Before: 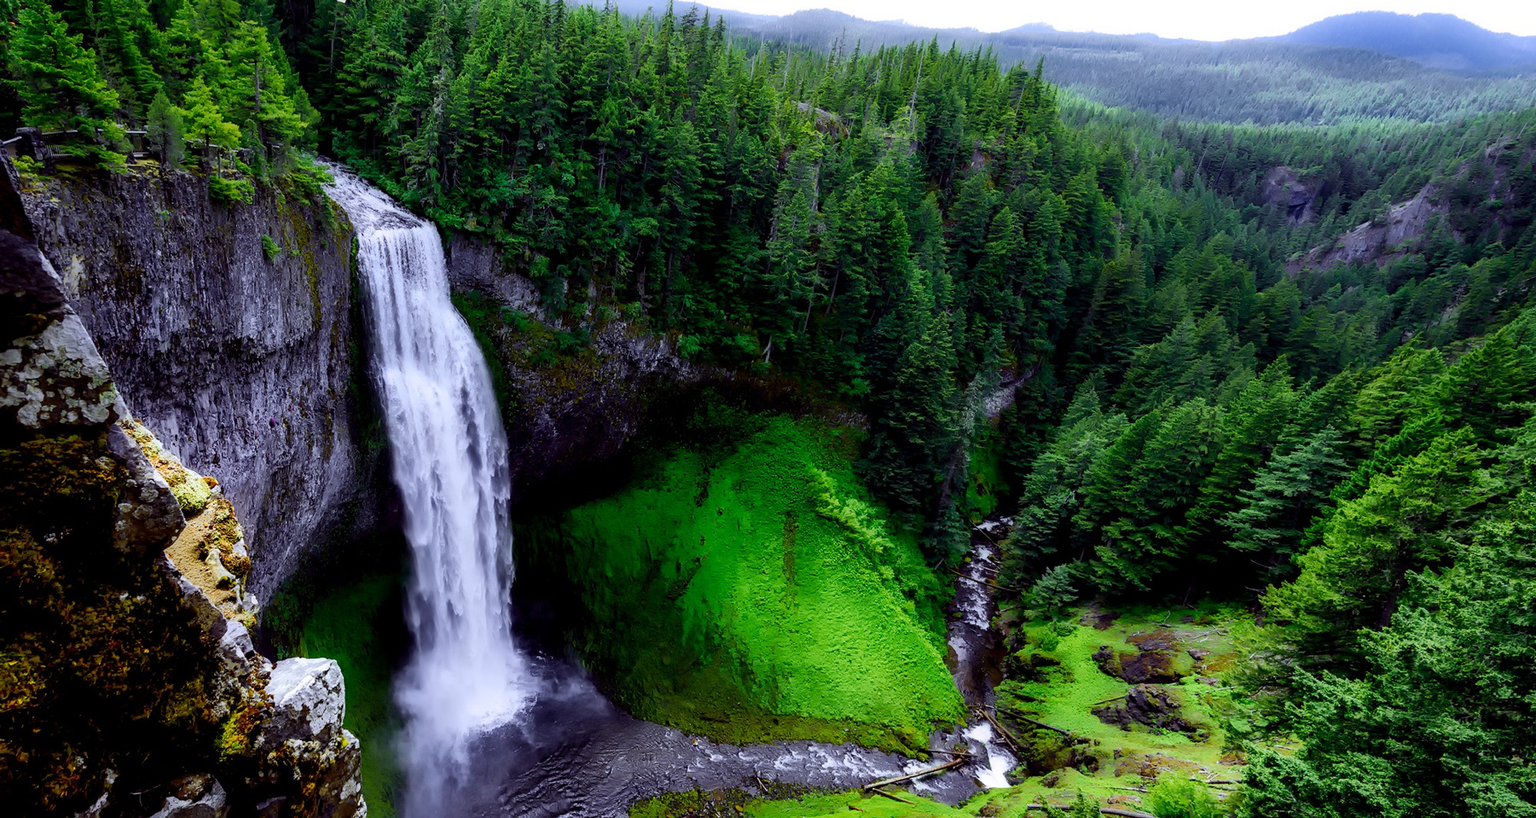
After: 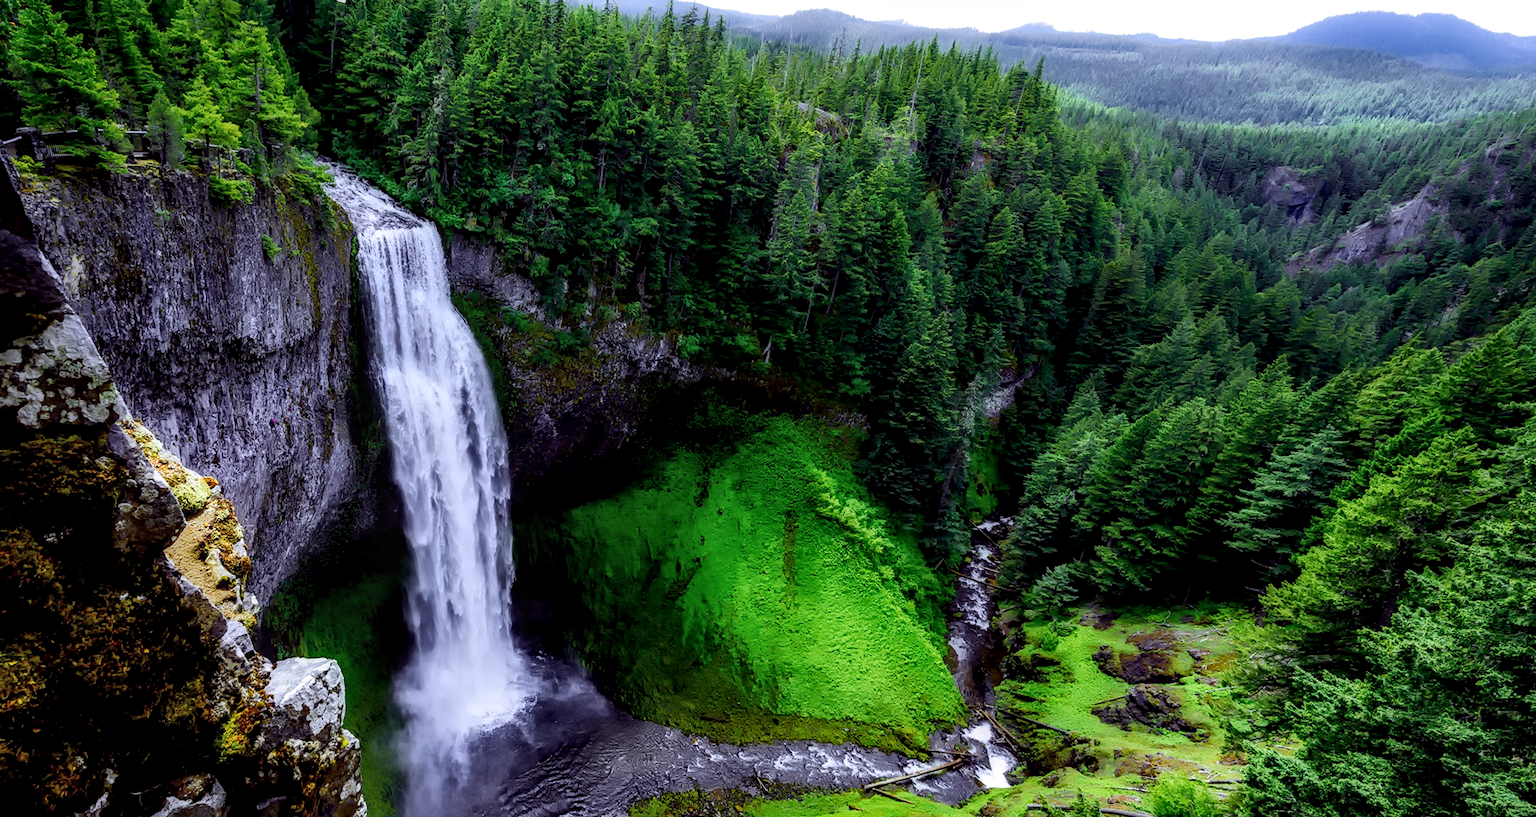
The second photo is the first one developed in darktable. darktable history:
tone equalizer: on, module defaults
local contrast: detail 130%
